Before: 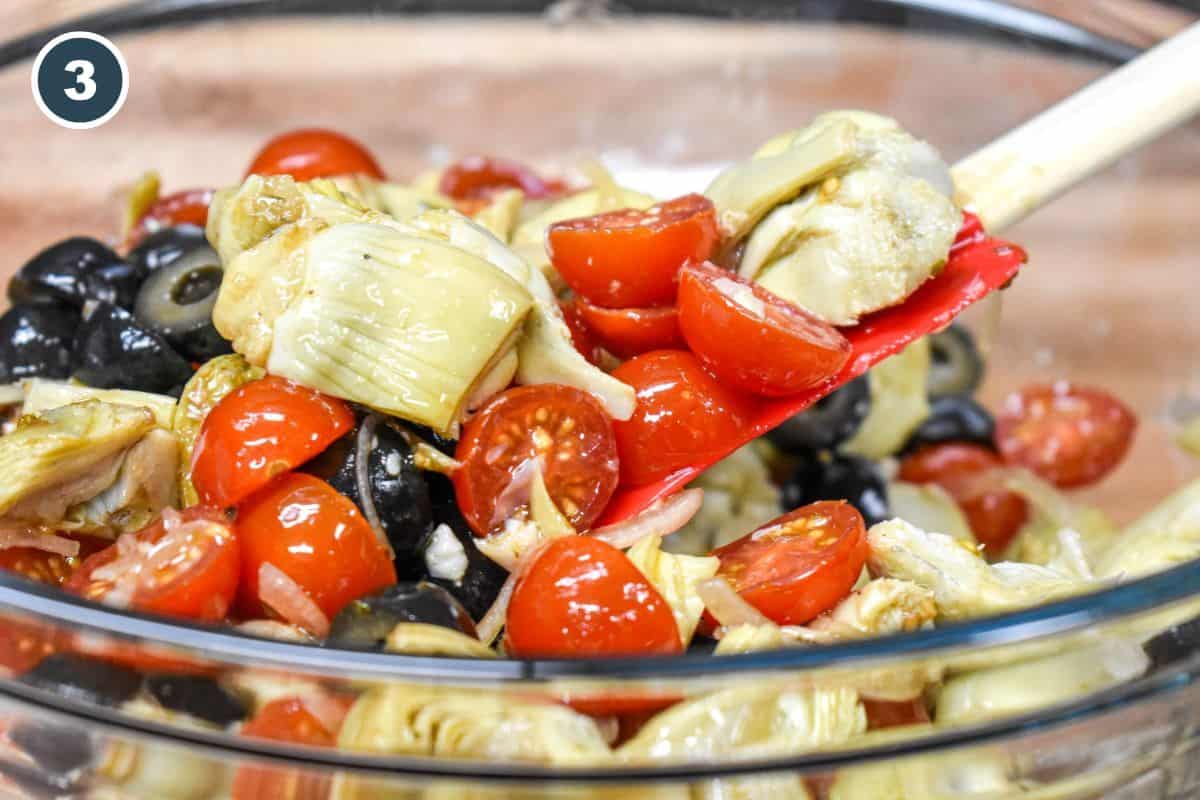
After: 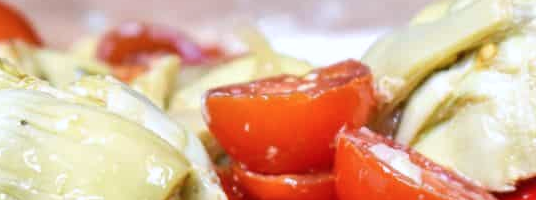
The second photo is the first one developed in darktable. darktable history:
color calibration: illuminant as shot in camera, x 0.358, y 0.373, temperature 4628.91 K
crop: left 28.64%, top 16.832%, right 26.637%, bottom 58.055%
